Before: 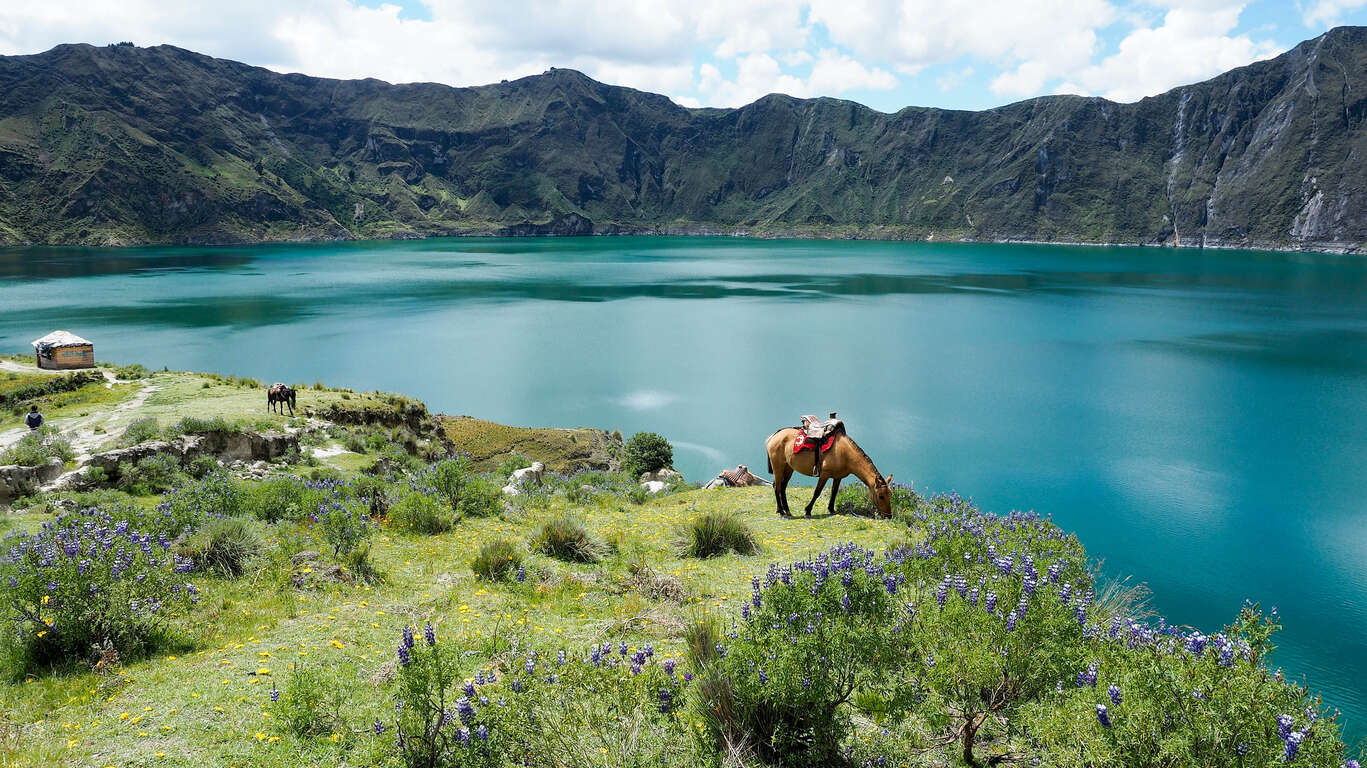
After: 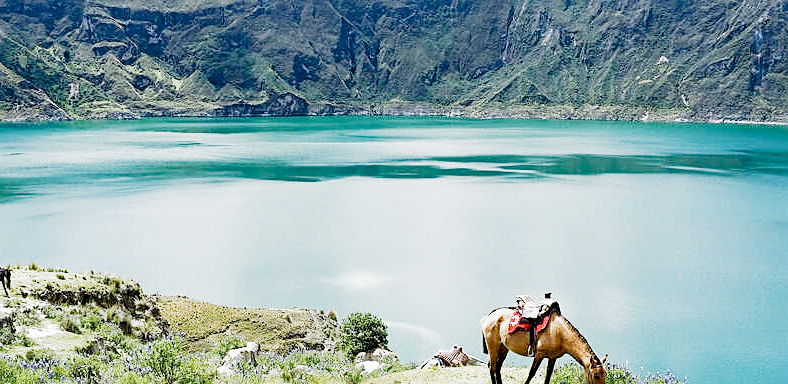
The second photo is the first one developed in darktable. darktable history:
contrast brightness saturation: brightness -0.096
crop: left 20.854%, top 15.745%, right 21.485%, bottom 34.173%
levels: black 0.09%
filmic rgb: black relative exposure -7.65 EV, white relative exposure 4.56 EV, hardness 3.61, contrast 1.055, add noise in highlights 0.001, preserve chrominance no, color science v4 (2020)
exposure: black level correction 0, exposure 1.679 EV, compensate exposure bias true, compensate highlight preservation false
sharpen: on, module defaults
